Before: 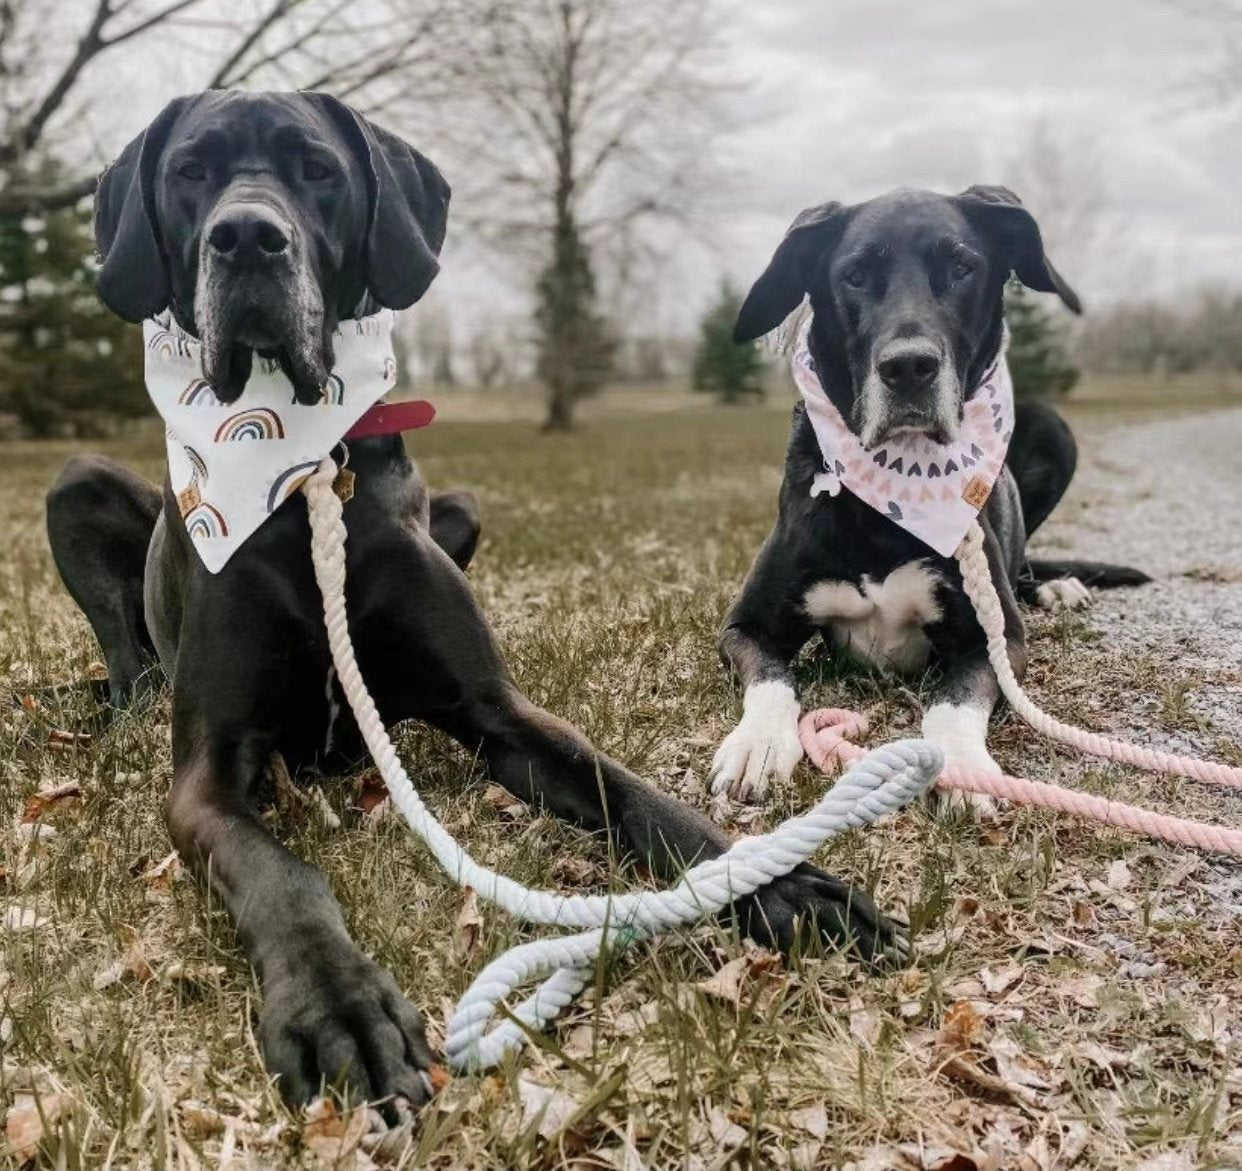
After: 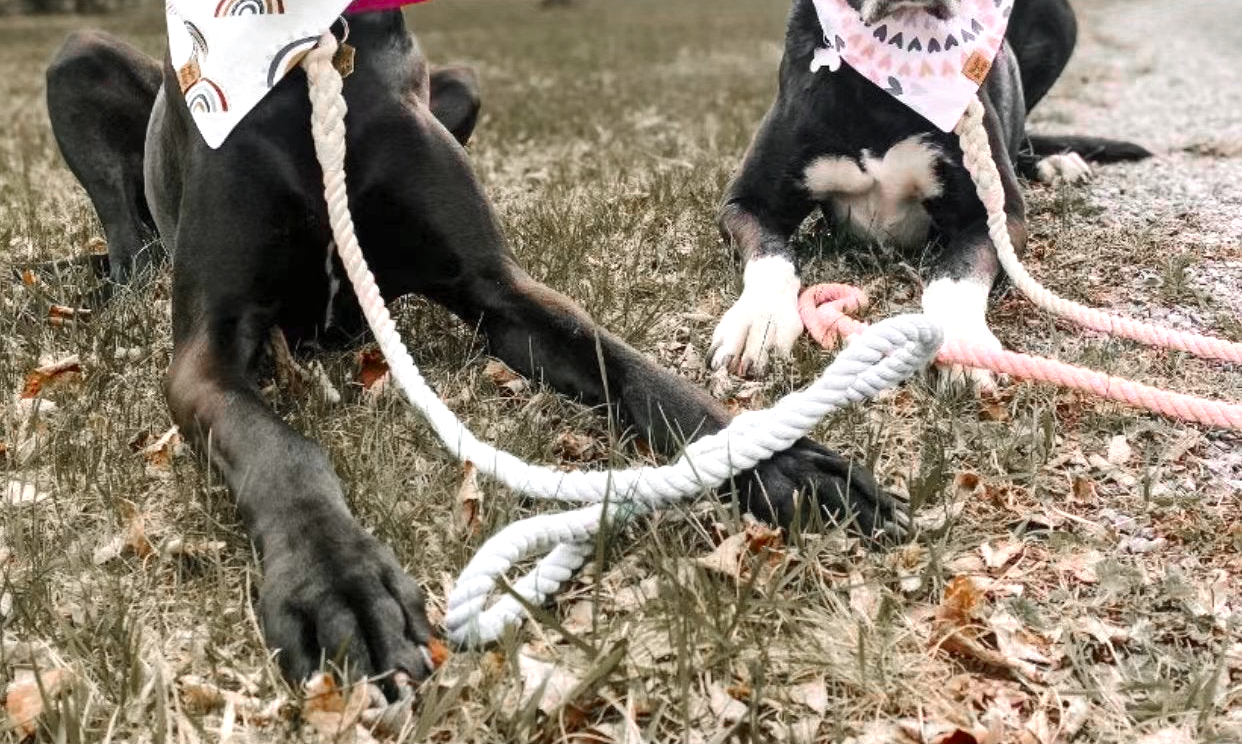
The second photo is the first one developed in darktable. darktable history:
crop and rotate: top 36.435%
exposure: exposure 0.657 EV, compensate highlight preservation false
color zones: curves: ch0 [(0, 0.48) (0.209, 0.398) (0.305, 0.332) (0.429, 0.493) (0.571, 0.5) (0.714, 0.5) (0.857, 0.5) (1, 0.48)]; ch1 [(0, 0.736) (0.143, 0.625) (0.225, 0.371) (0.429, 0.256) (0.571, 0.241) (0.714, 0.213) (0.857, 0.48) (1, 0.736)]; ch2 [(0, 0.448) (0.143, 0.498) (0.286, 0.5) (0.429, 0.5) (0.571, 0.5) (0.714, 0.5) (0.857, 0.5) (1, 0.448)]
